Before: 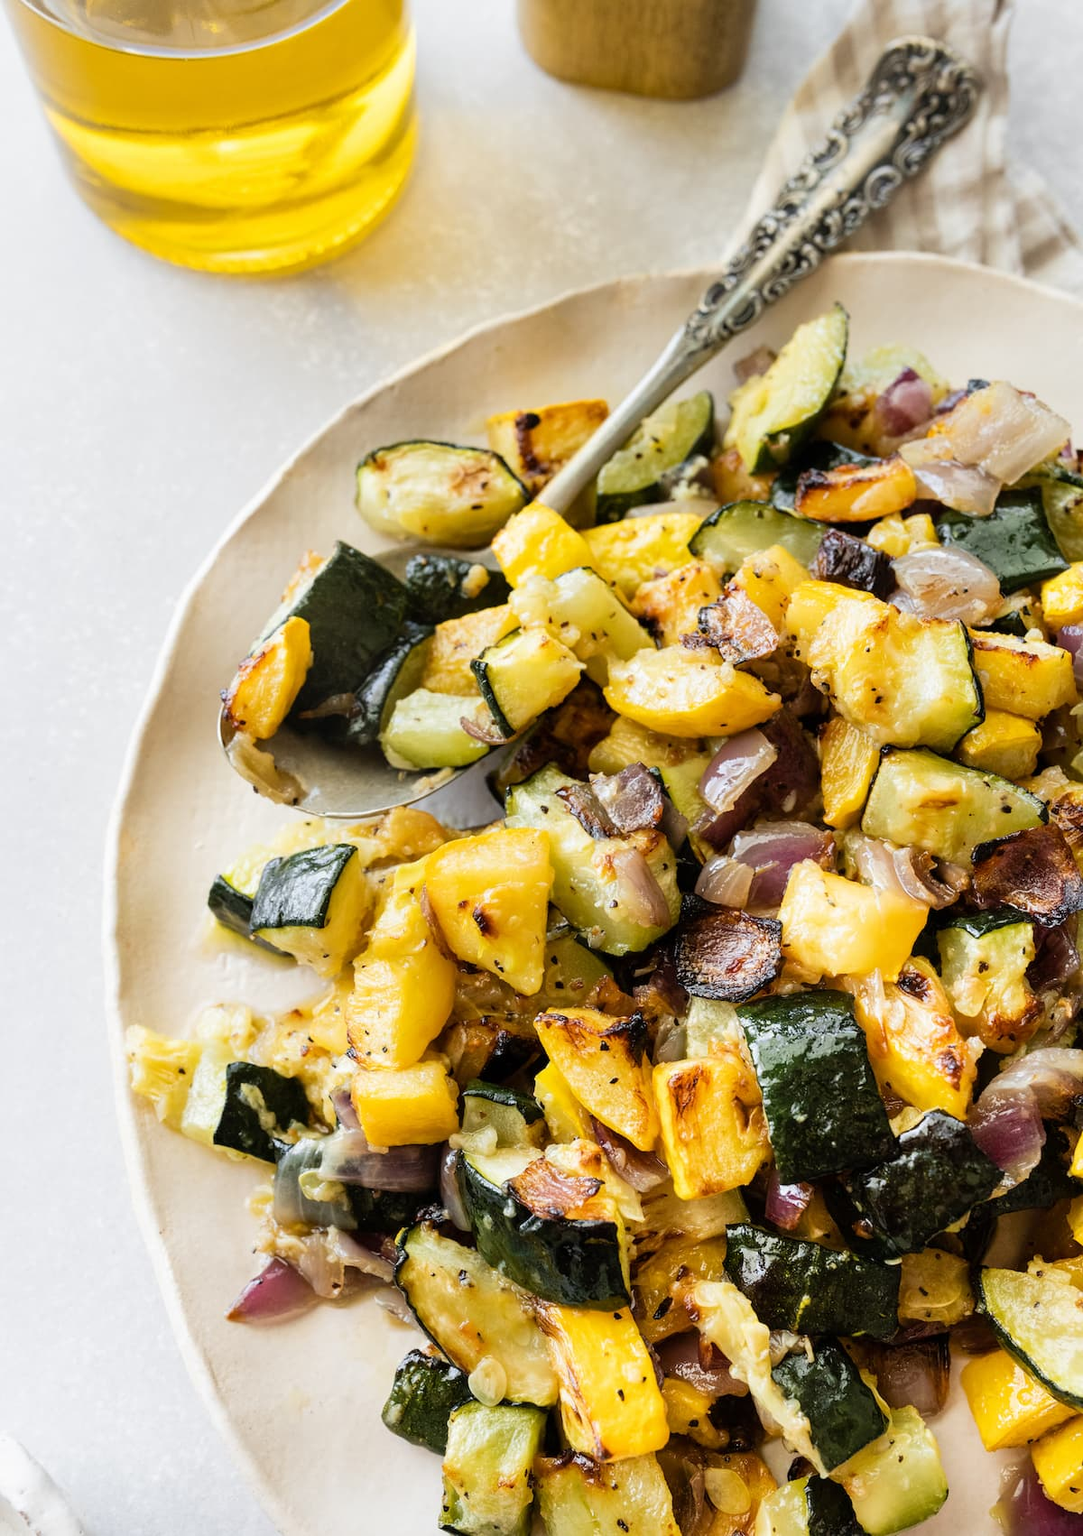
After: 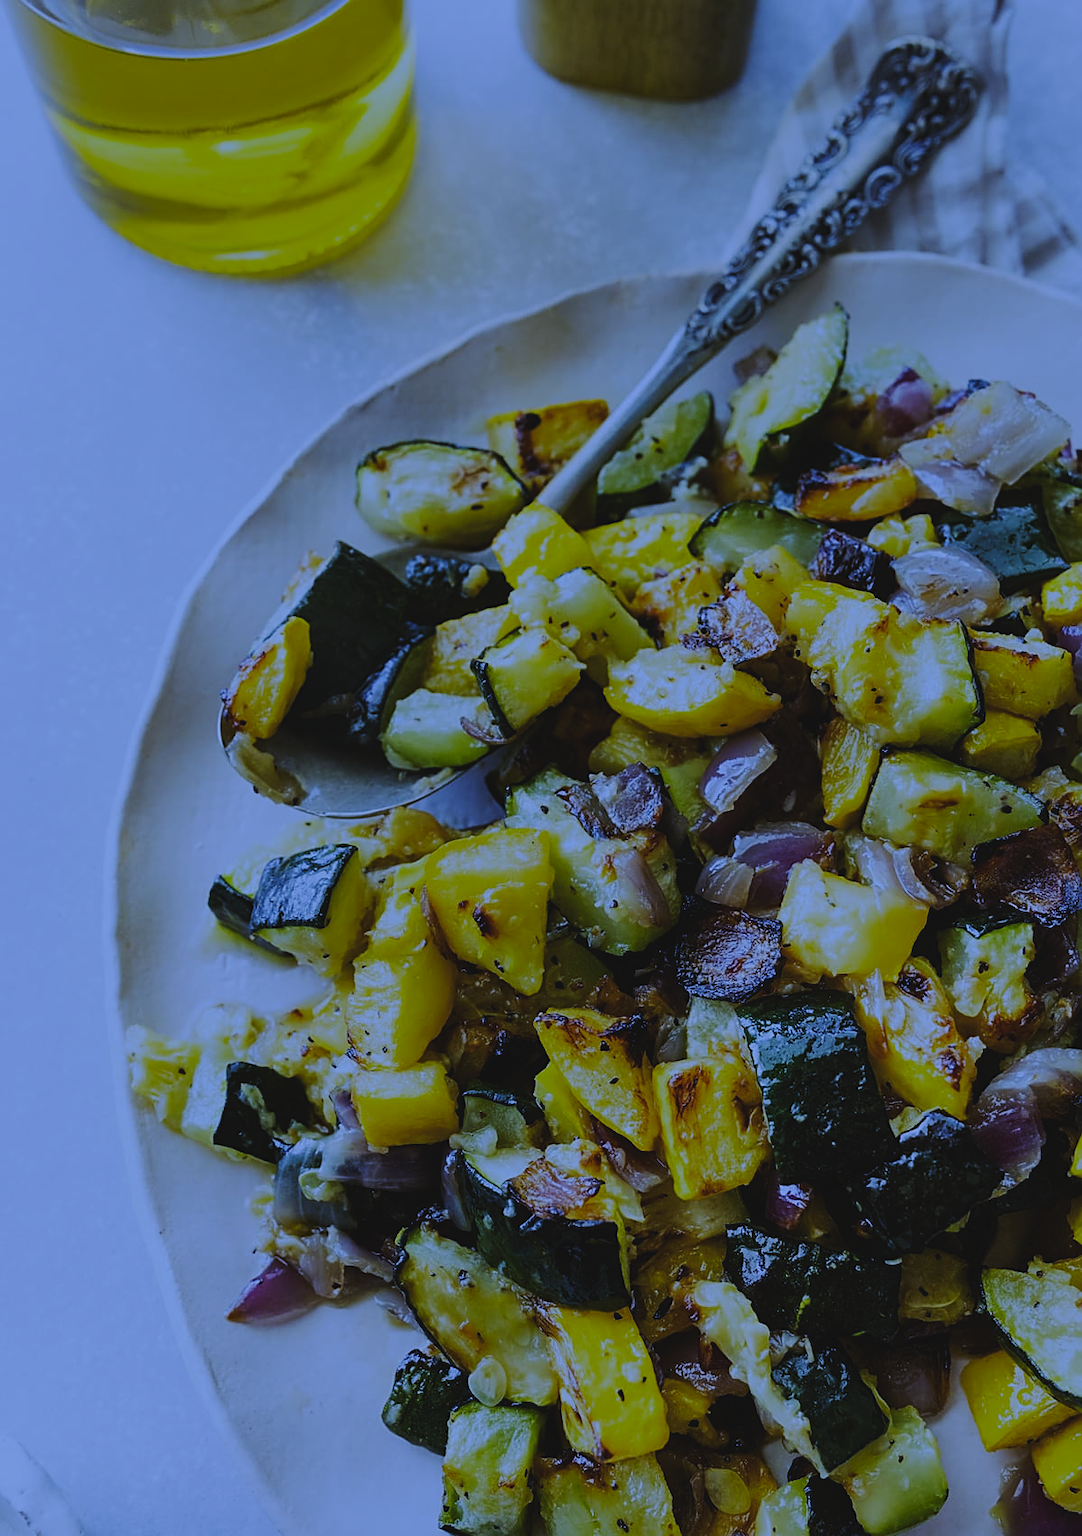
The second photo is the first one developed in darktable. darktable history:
sharpen: on, module defaults
tone equalizer: on, module defaults
white balance: red 0.766, blue 1.537
contrast brightness saturation: contrast -0.11
base curve: curves: ch0 [(0, 0) (0.028, 0.03) (0.121, 0.232) (0.46, 0.748) (0.859, 0.968) (1, 1)], preserve colors none
exposure: exposure -2.446 EV, compensate highlight preservation false
